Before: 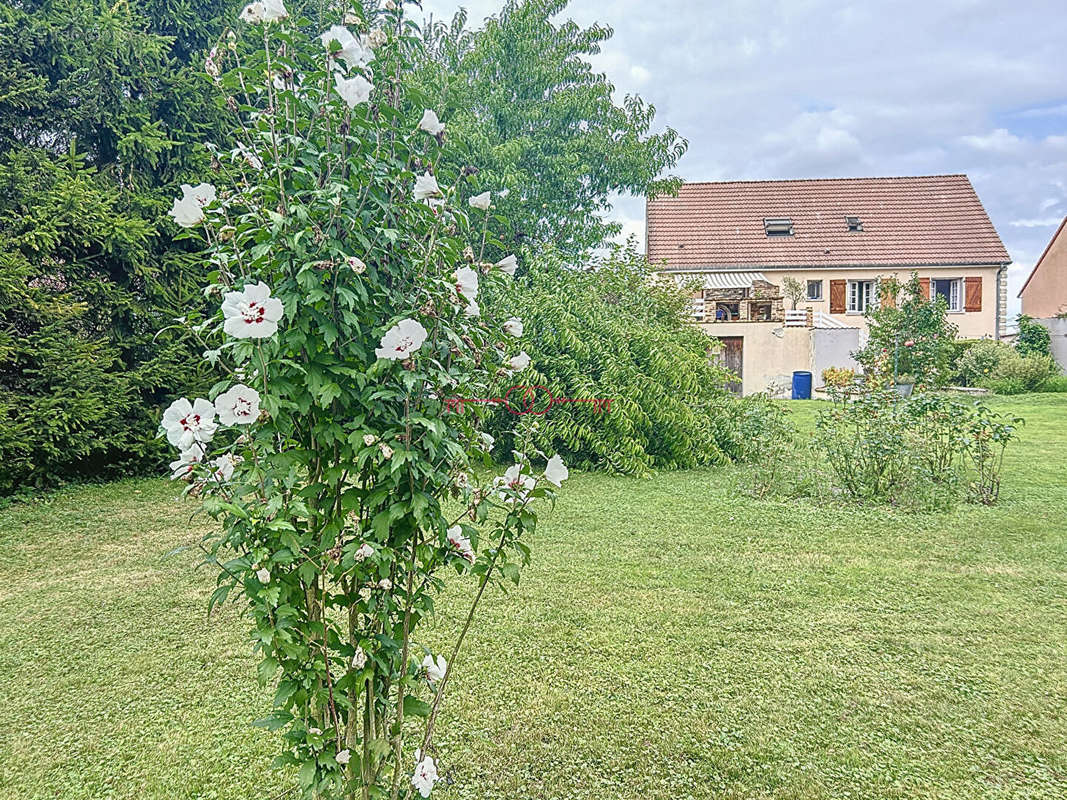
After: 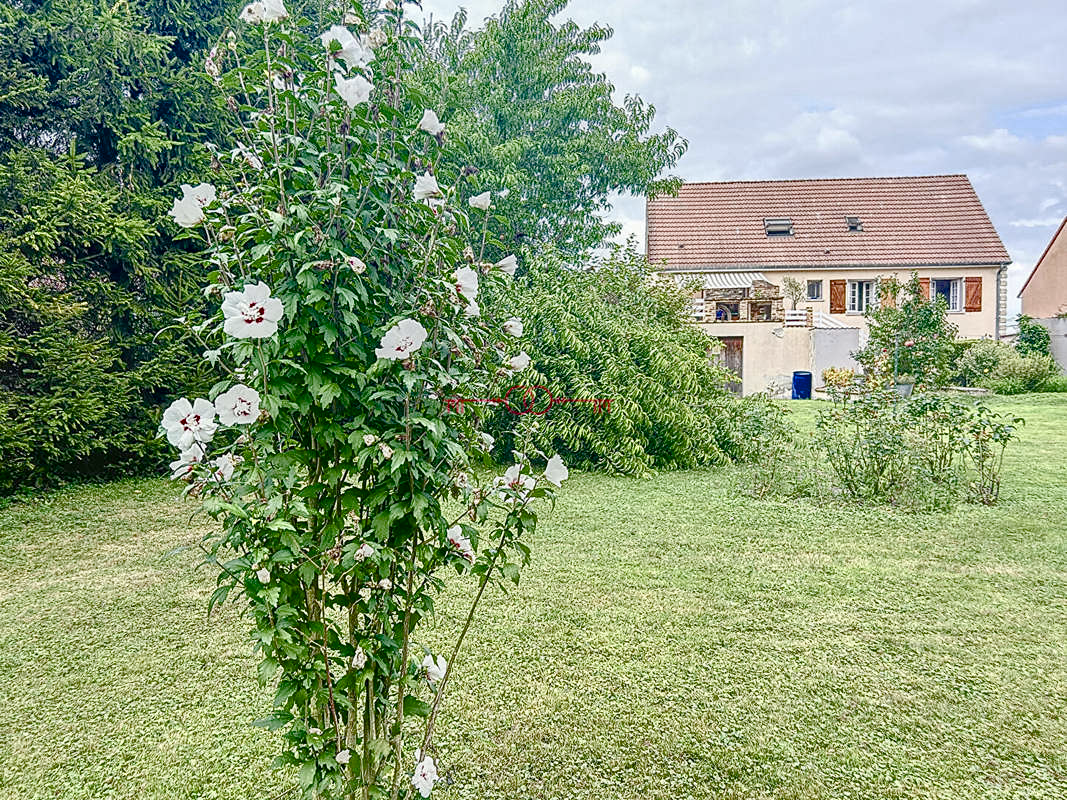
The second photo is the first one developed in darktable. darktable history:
color balance rgb: perceptual saturation grading › global saturation 20%, perceptual saturation grading › highlights -50.088%, perceptual saturation grading › shadows 30.359%, global vibrance 16.555%, saturation formula JzAzBz (2021)
